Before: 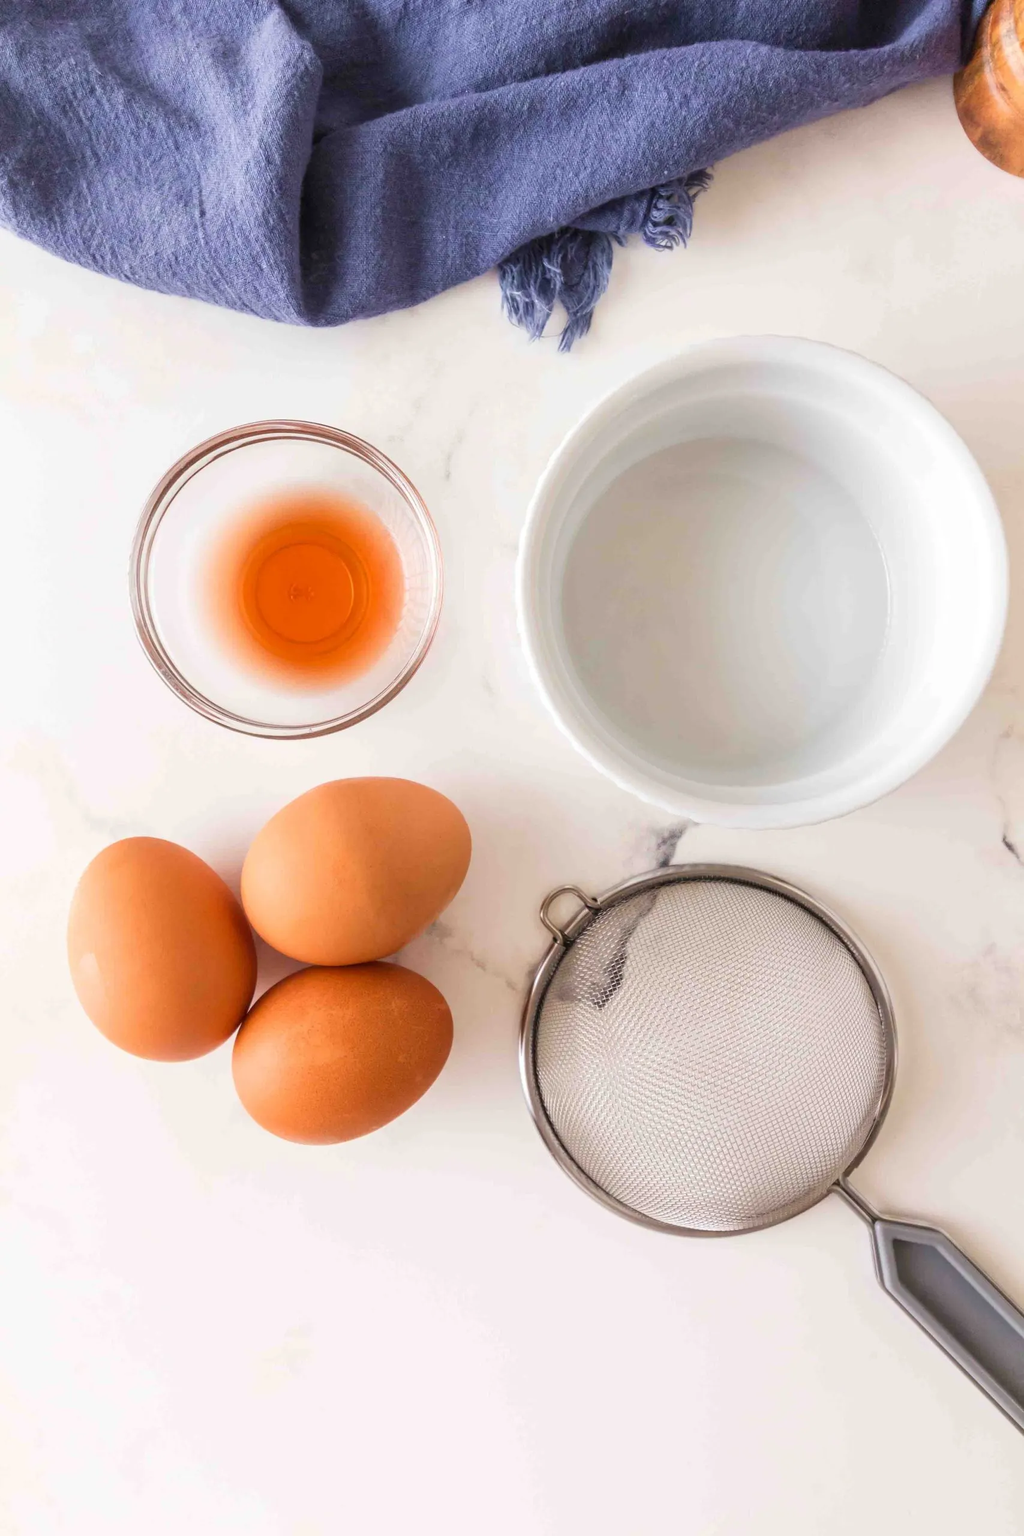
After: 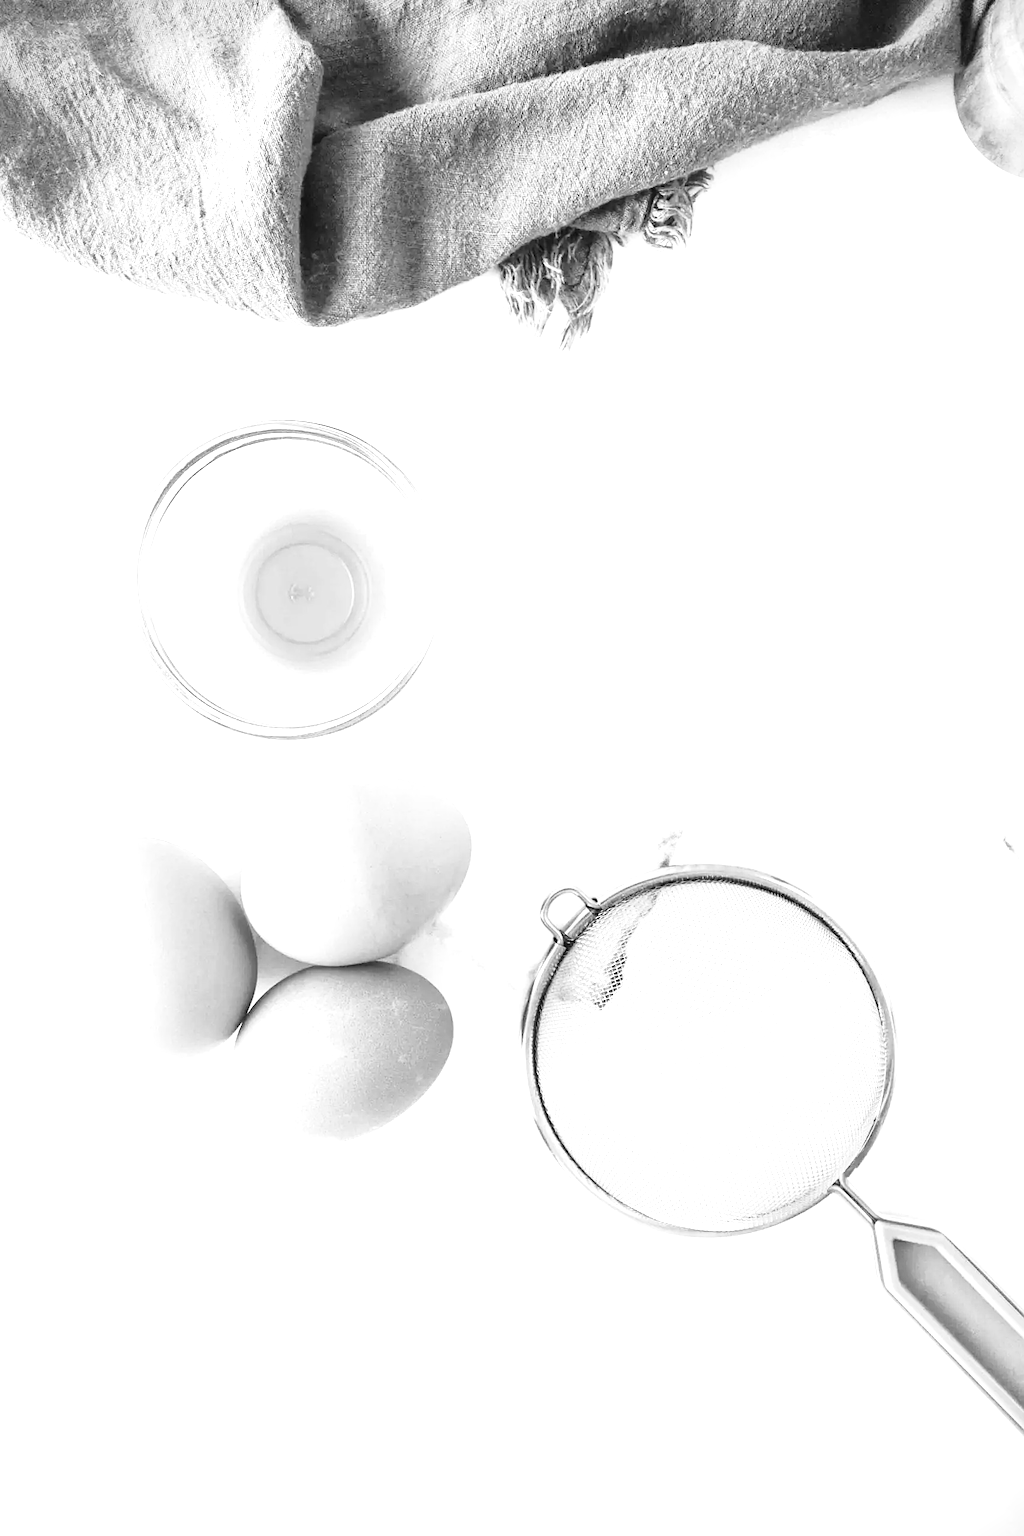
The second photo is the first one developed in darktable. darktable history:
color balance rgb: perceptual saturation grading › global saturation 25%, perceptual saturation grading › highlights -50%, perceptual saturation grading › shadows 30%, perceptual brilliance grading › global brilliance 12%, global vibrance 20%
tone curve: curves: ch0 [(0, 0) (0.003, 0.002) (0.011, 0.009) (0.025, 0.021) (0.044, 0.037) (0.069, 0.058) (0.1, 0.084) (0.136, 0.114) (0.177, 0.149) (0.224, 0.188) (0.277, 0.232) (0.335, 0.281) (0.399, 0.341) (0.468, 0.416) (0.543, 0.496) (0.623, 0.574) (0.709, 0.659) (0.801, 0.754) (0.898, 0.876) (1, 1)], preserve colors none
exposure: black level correction 0, exposure 1.1 EV, compensate highlight preservation false
base curve: curves: ch0 [(0, 0) (0.028, 0.03) (0.121, 0.232) (0.46, 0.748) (0.859, 0.968) (1, 1)], preserve colors none
color correction: highlights a* -20.17, highlights b* 20.27, shadows a* 20.03, shadows b* -20.46, saturation 0.43
monochrome: on, module defaults
sharpen: on, module defaults
vignetting: fall-off start 92.6%, brightness -0.52, saturation -0.51, center (-0.012, 0)
